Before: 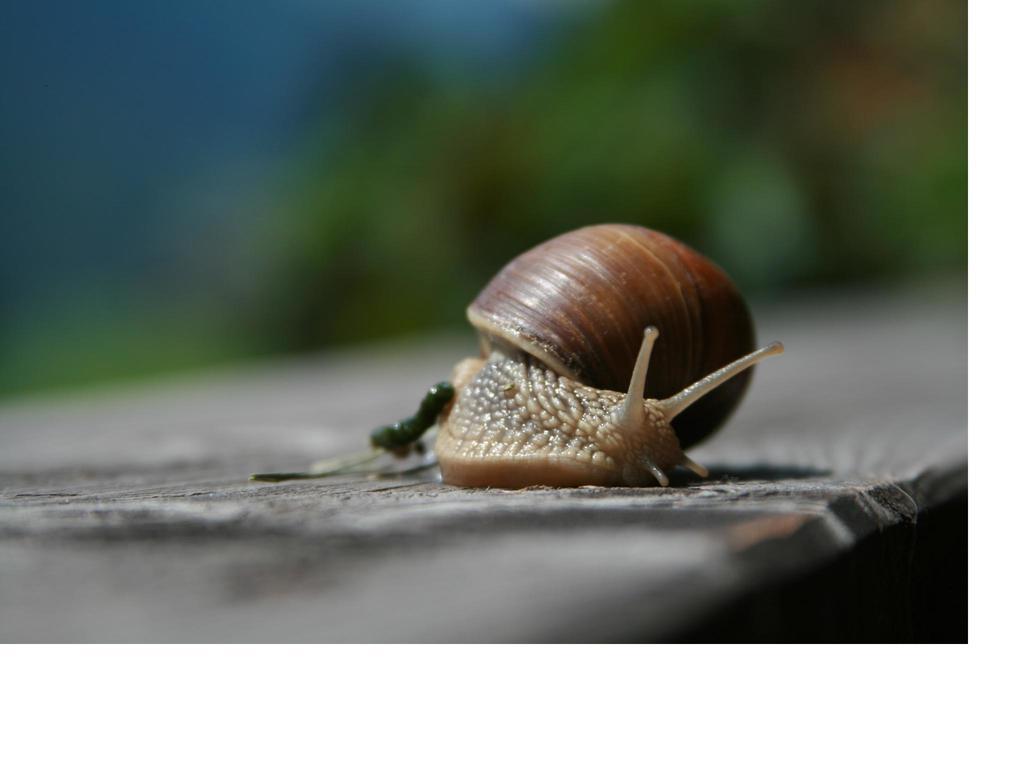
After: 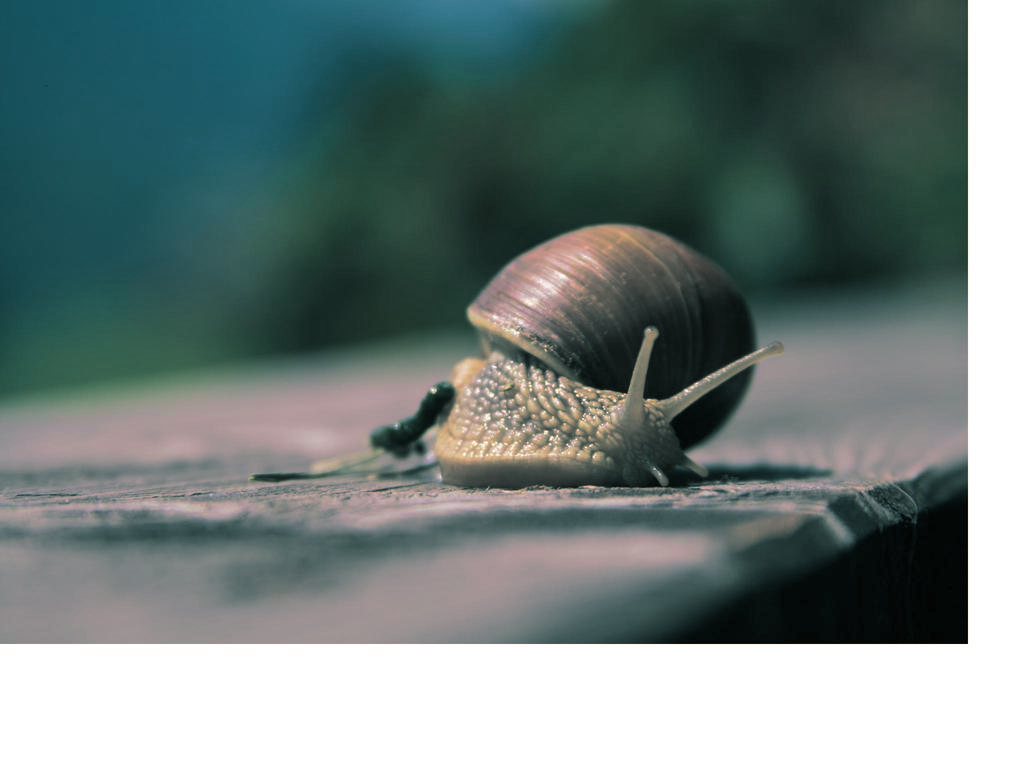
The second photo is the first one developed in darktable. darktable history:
velvia: strength 45%
split-toning: shadows › hue 186.43°, highlights › hue 49.29°, compress 30.29%
haze removal: compatibility mode true, adaptive false
rgb levels: mode RGB, independent channels, levels [[0, 0.474, 1], [0, 0.5, 1], [0, 0.5, 1]]
